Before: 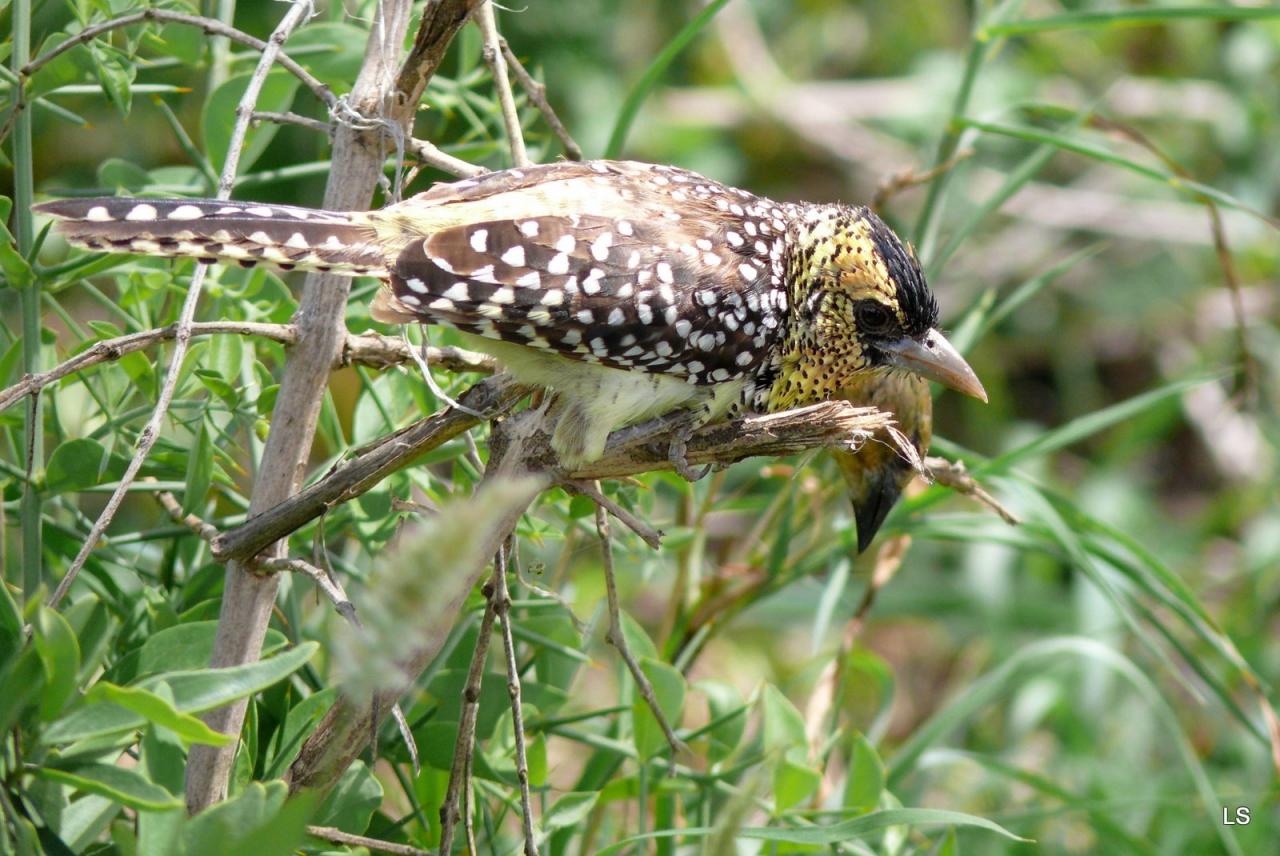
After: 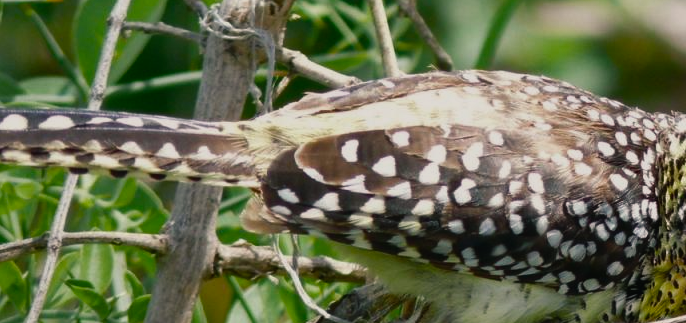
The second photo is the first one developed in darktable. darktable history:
crop: left 10.121%, top 10.631%, right 36.218%, bottom 51.526%
color balance rgb: shadows lift › chroma 2.79%, shadows lift › hue 190.66°, power › hue 171.85°, highlights gain › chroma 2.16%, highlights gain › hue 75.26°, global offset › luminance -0.51%, perceptual saturation grading › highlights -33.8%, perceptual saturation grading › mid-tones 14.98%, perceptual saturation grading › shadows 48.43%, perceptual brilliance grading › highlights 15.68%, perceptual brilliance grading › mid-tones 6.62%, perceptual brilliance grading › shadows -14.98%, global vibrance 11.32%, contrast 5.05%
exposure: black level correction -0.016, exposure -1.018 EV, compensate highlight preservation false
